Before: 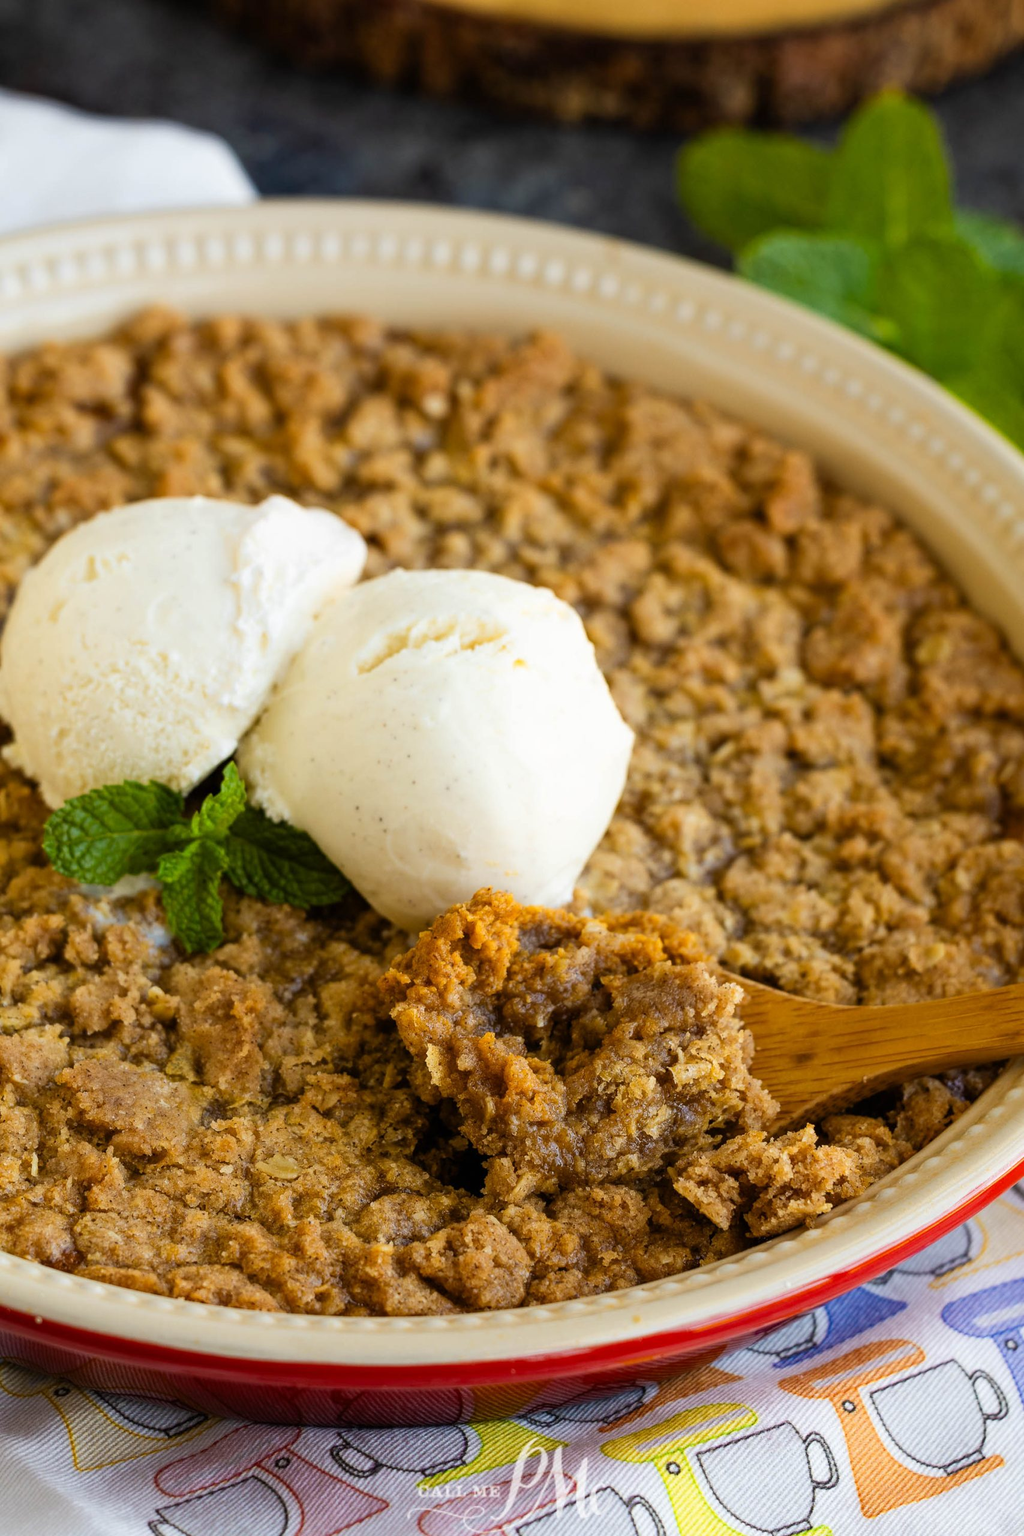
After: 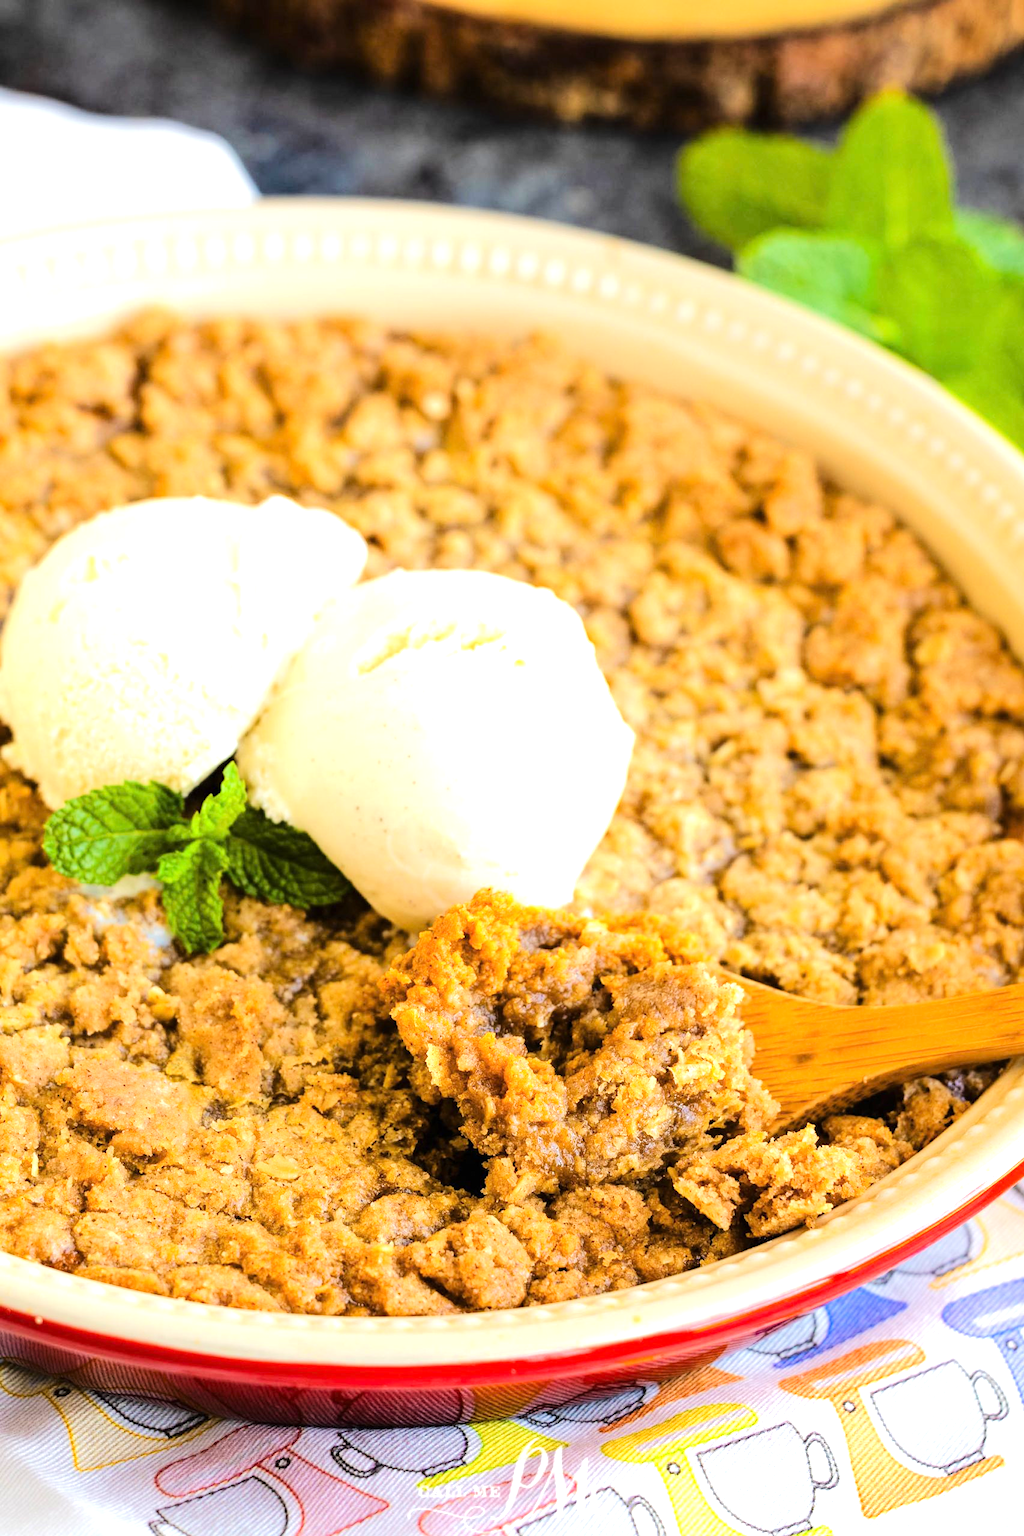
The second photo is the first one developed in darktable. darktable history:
exposure: exposure 0.729 EV, compensate highlight preservation false
tone equalizer: -7 EV 0.15 EV, -6 EV 0.574 EV, -5 EV 1.15 EV, -4 EV 1.33 EV, -3 EV 1.17 EV, -2 EV 0.6 EV, -1 EV 0.154 EV, edges refinement/feathering 500, mask exposure compensation -1.57 EV, preserve details no
